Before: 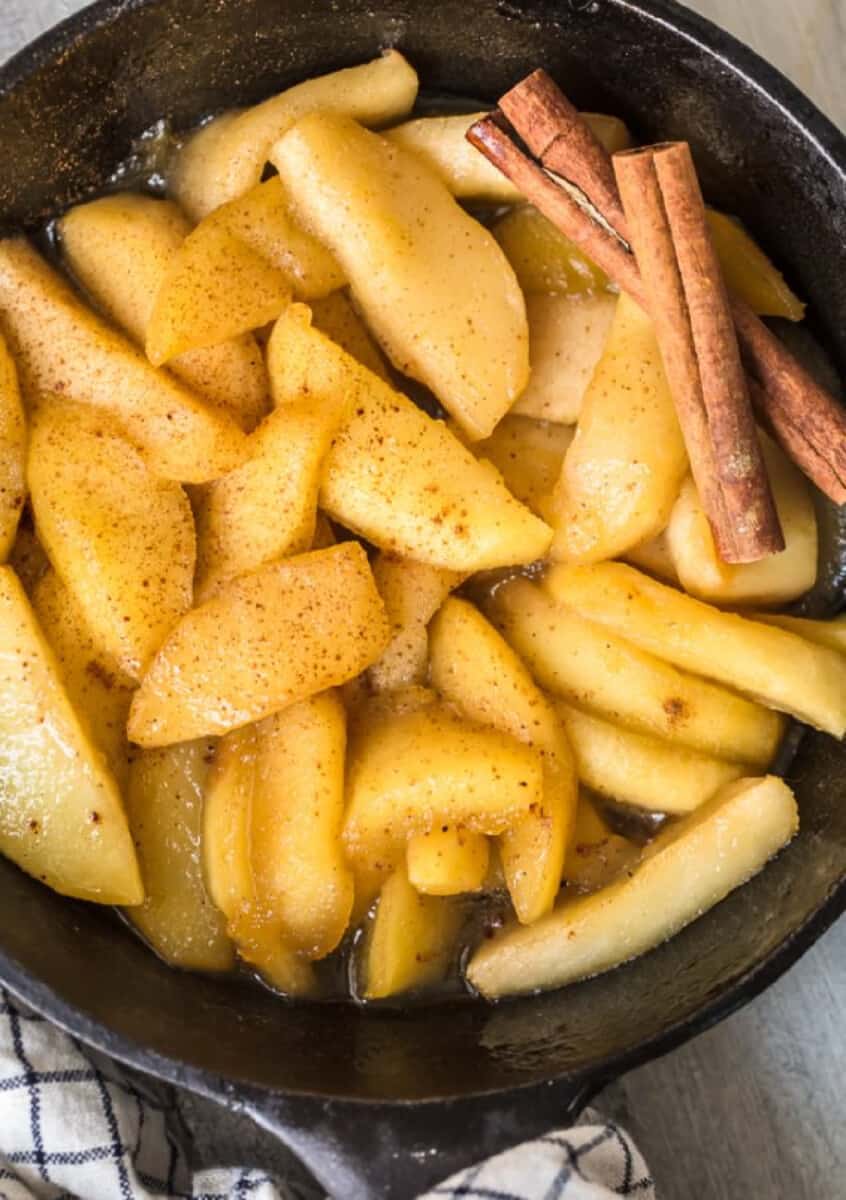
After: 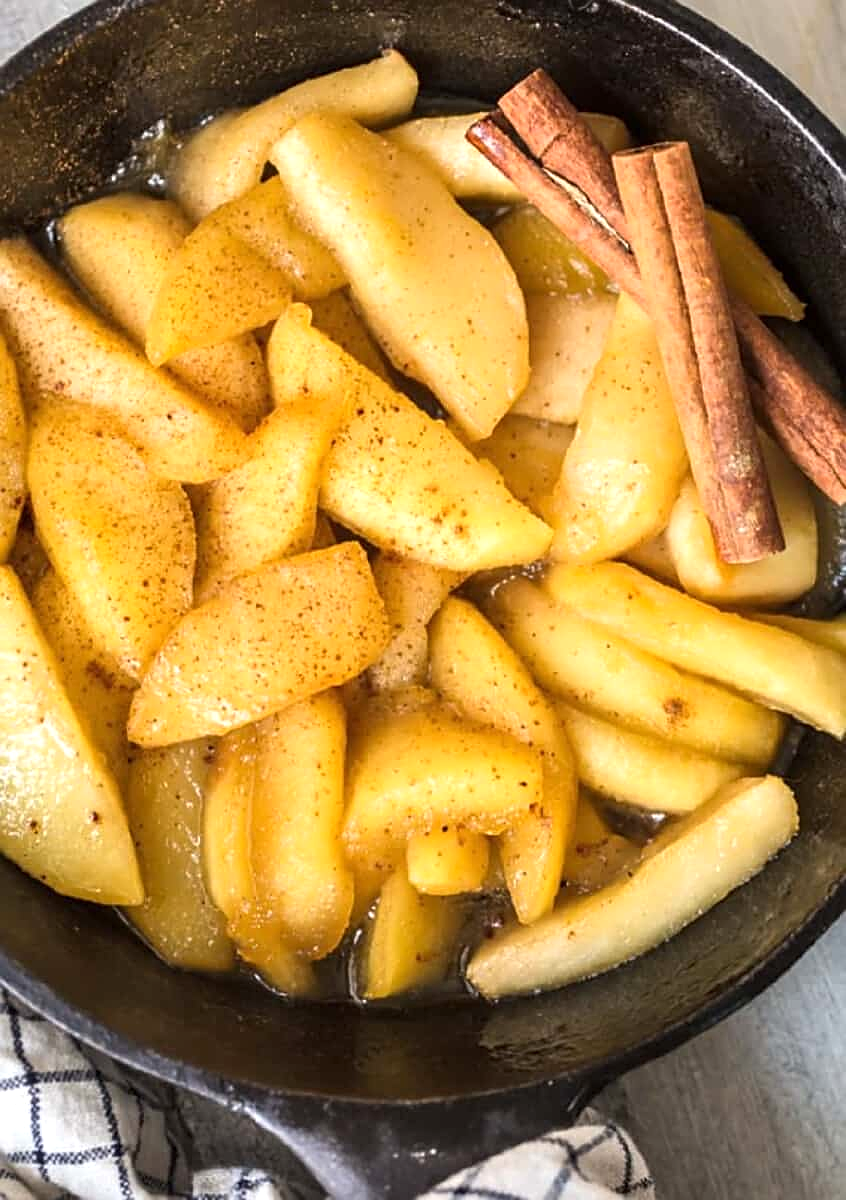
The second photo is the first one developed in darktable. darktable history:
exposure: exposure 0.297 EV, compensate exposure bias true, compensate highlight preservation false
sharpen: on, module defaults
